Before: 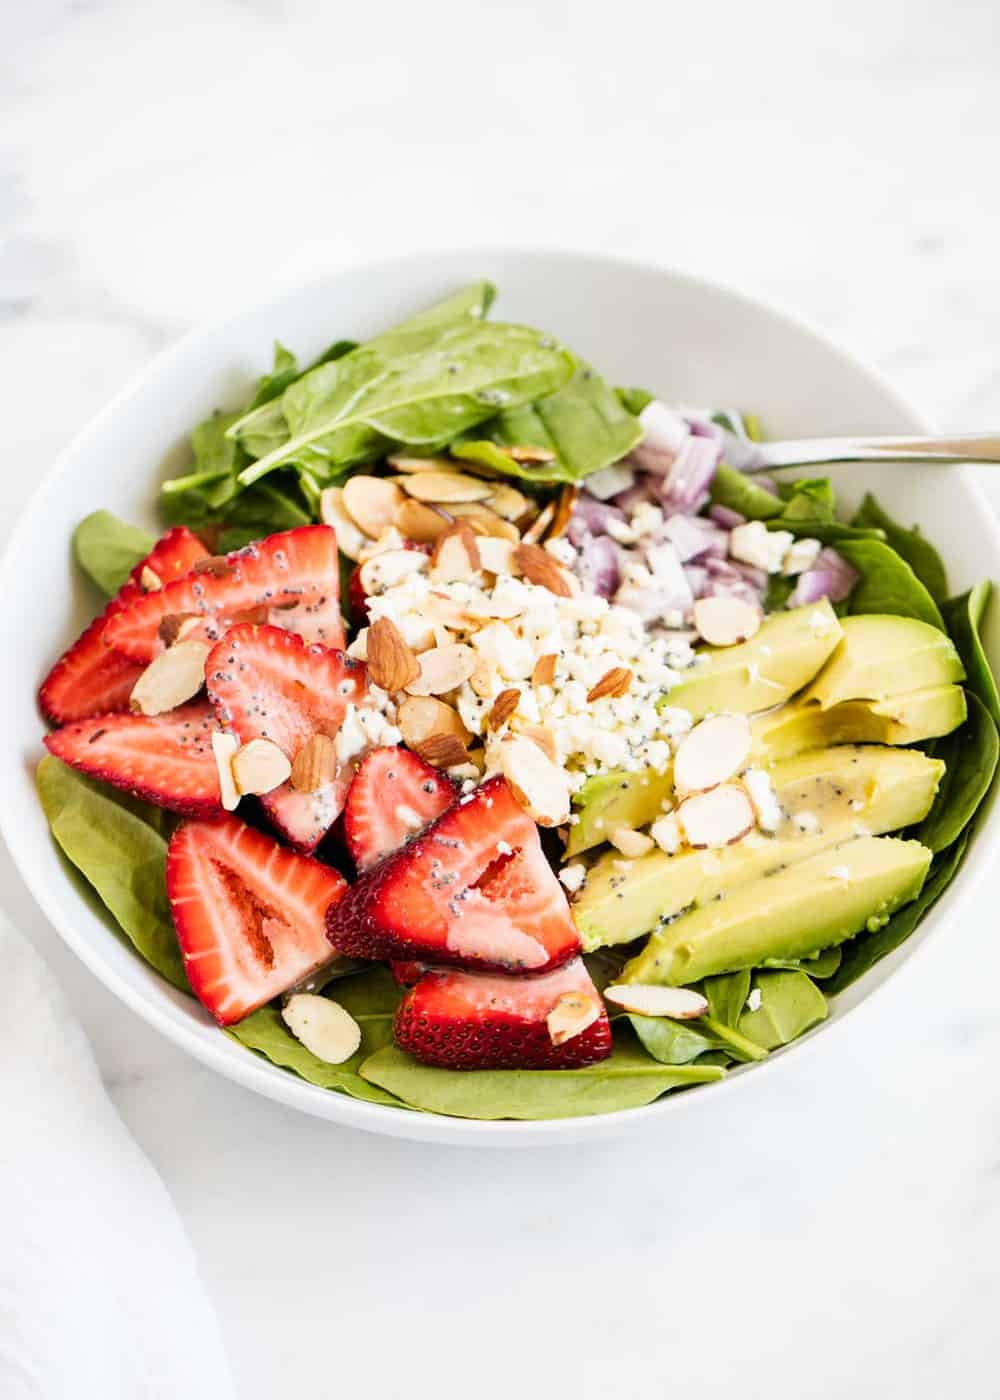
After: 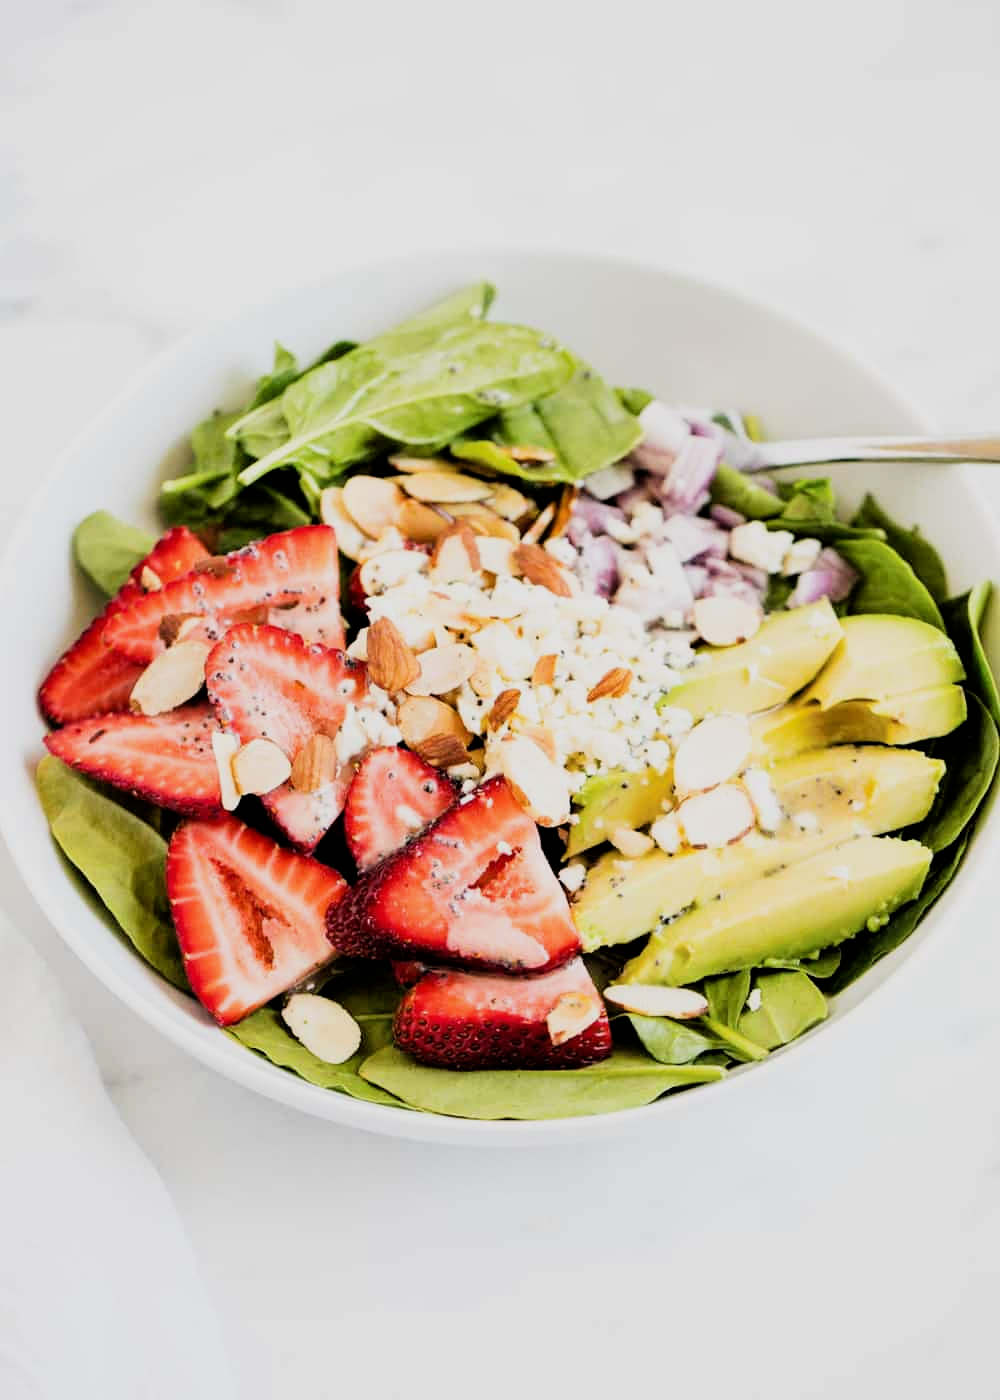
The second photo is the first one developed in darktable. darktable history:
filmic rgb: black relative exposure -5.05 EV, white relative exposure 3.98 EV, hardness 2.89, contrast 1.299, highlights saturation mix -29.84%
